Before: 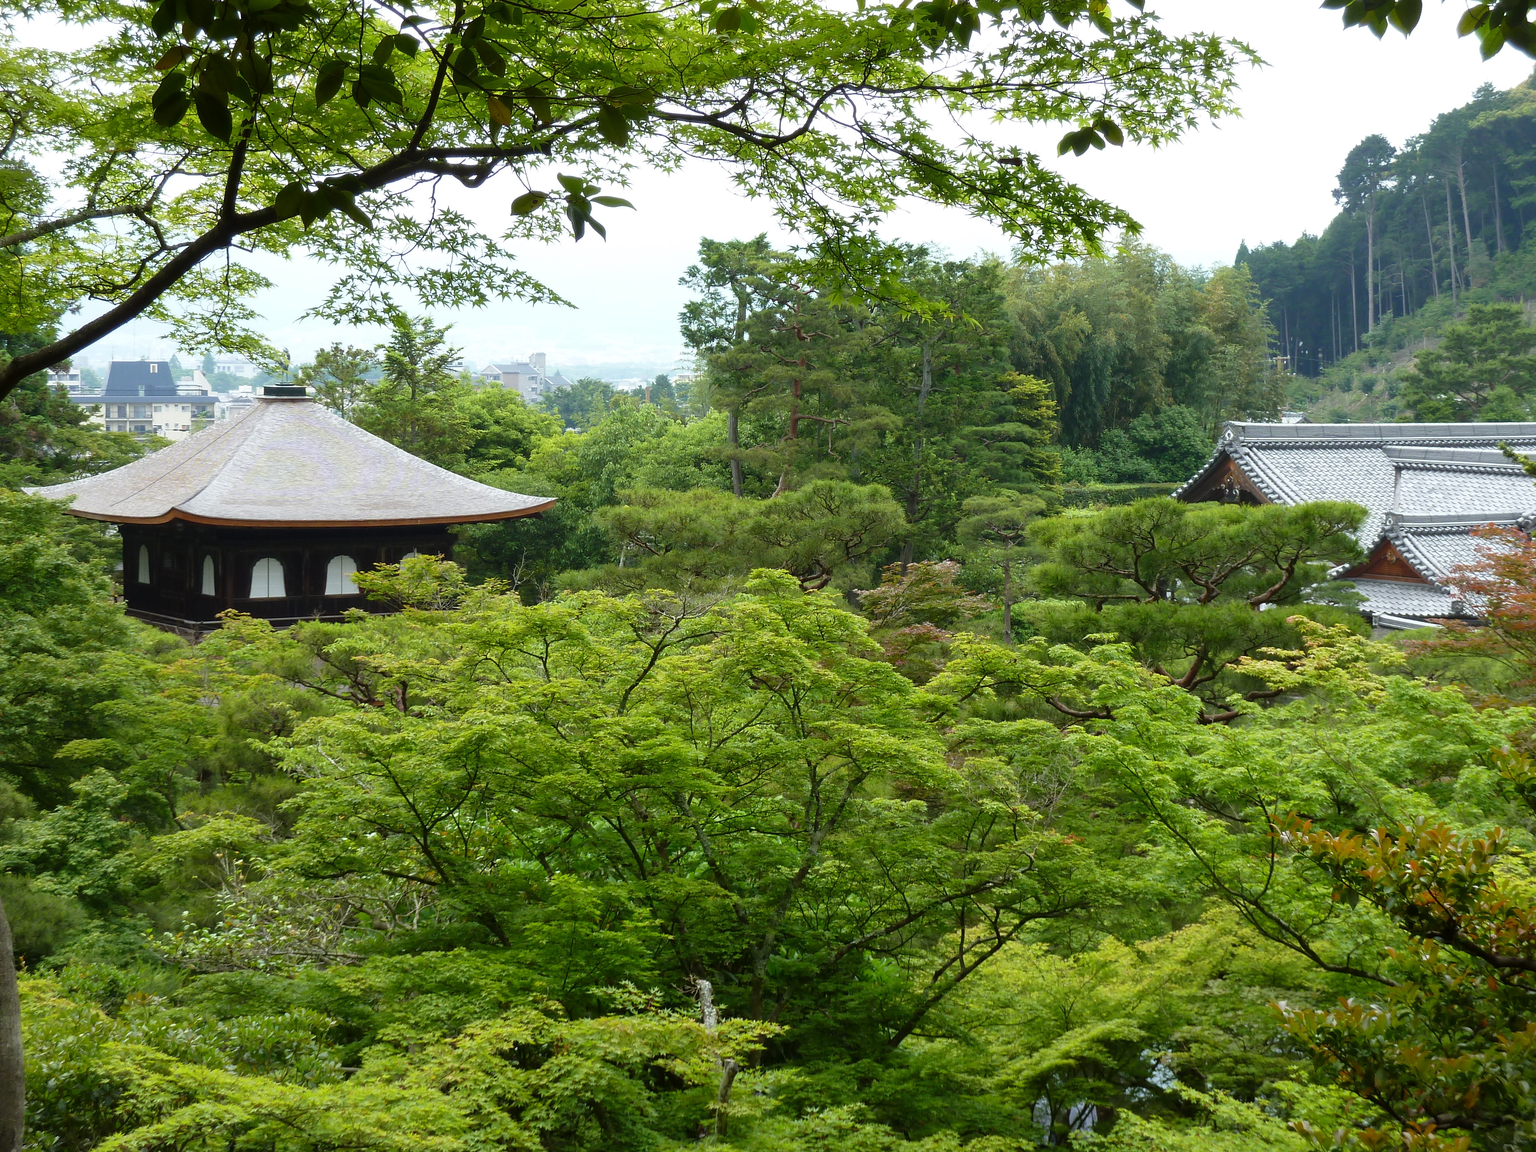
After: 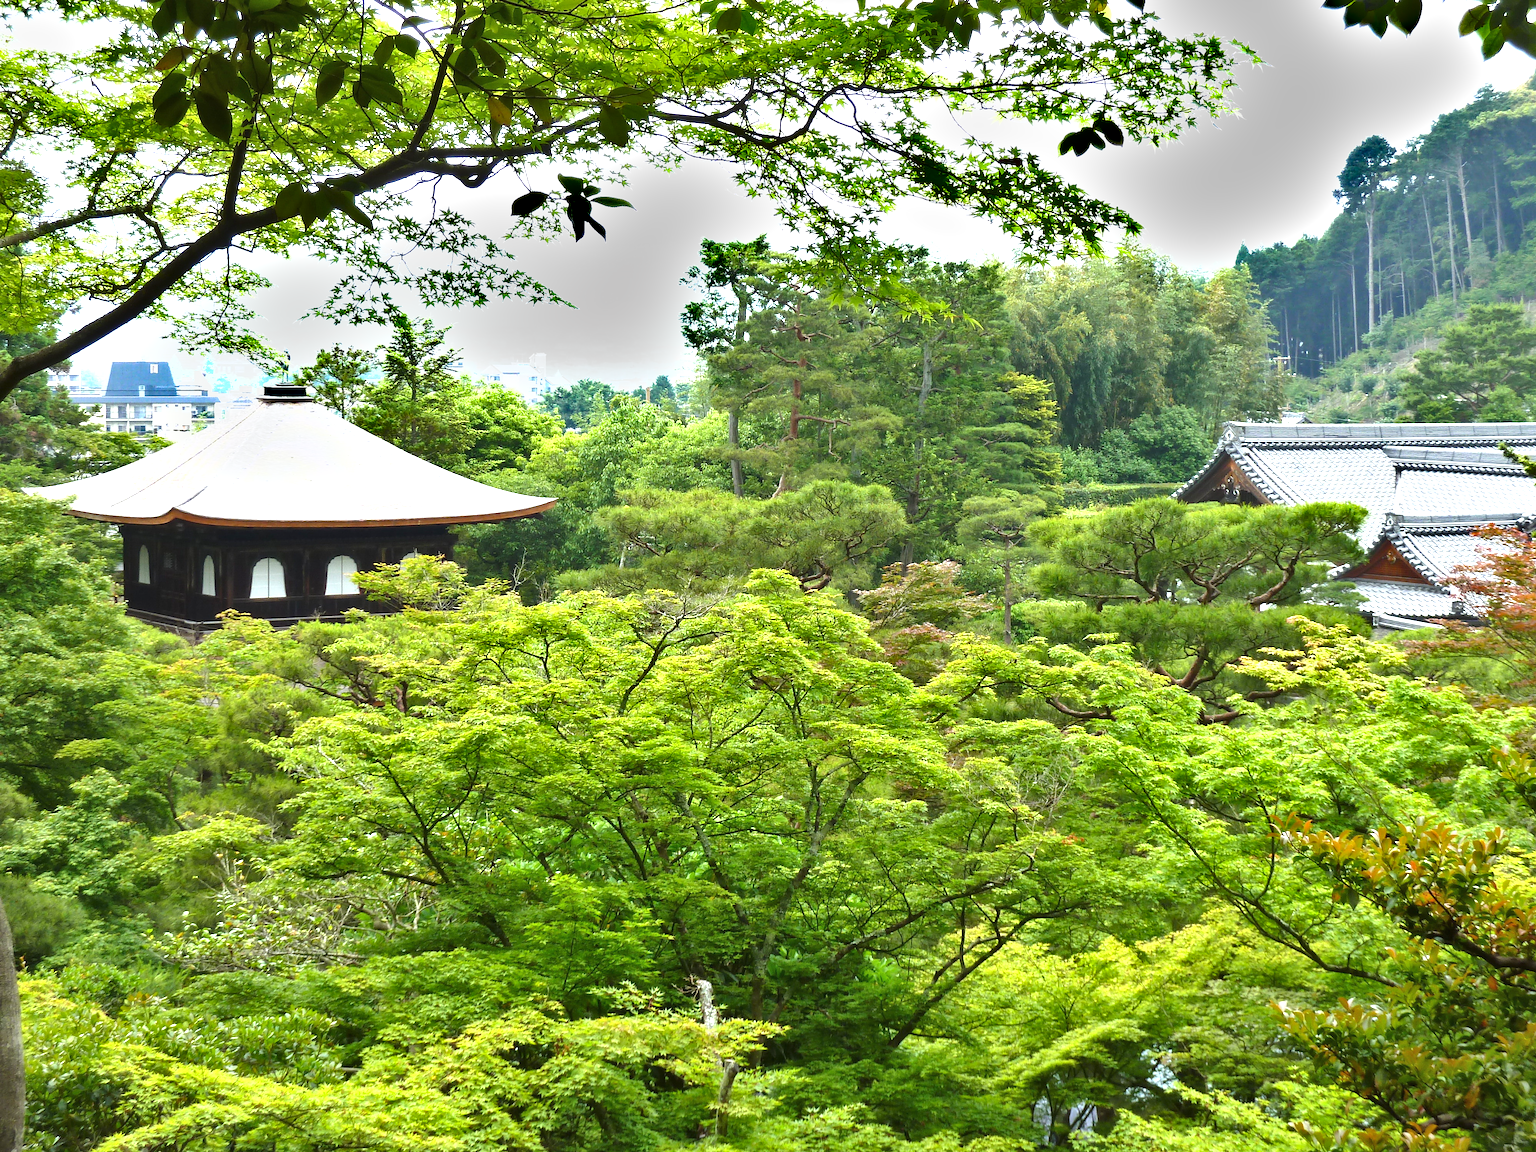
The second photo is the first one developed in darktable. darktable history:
exposure: black level correction 0, exposure 1.2 EV, compensate highlight preservation false
shadows and highlights: white point adjustment 0.05, highlights color adjustment 55.9%, soften with gaussian
